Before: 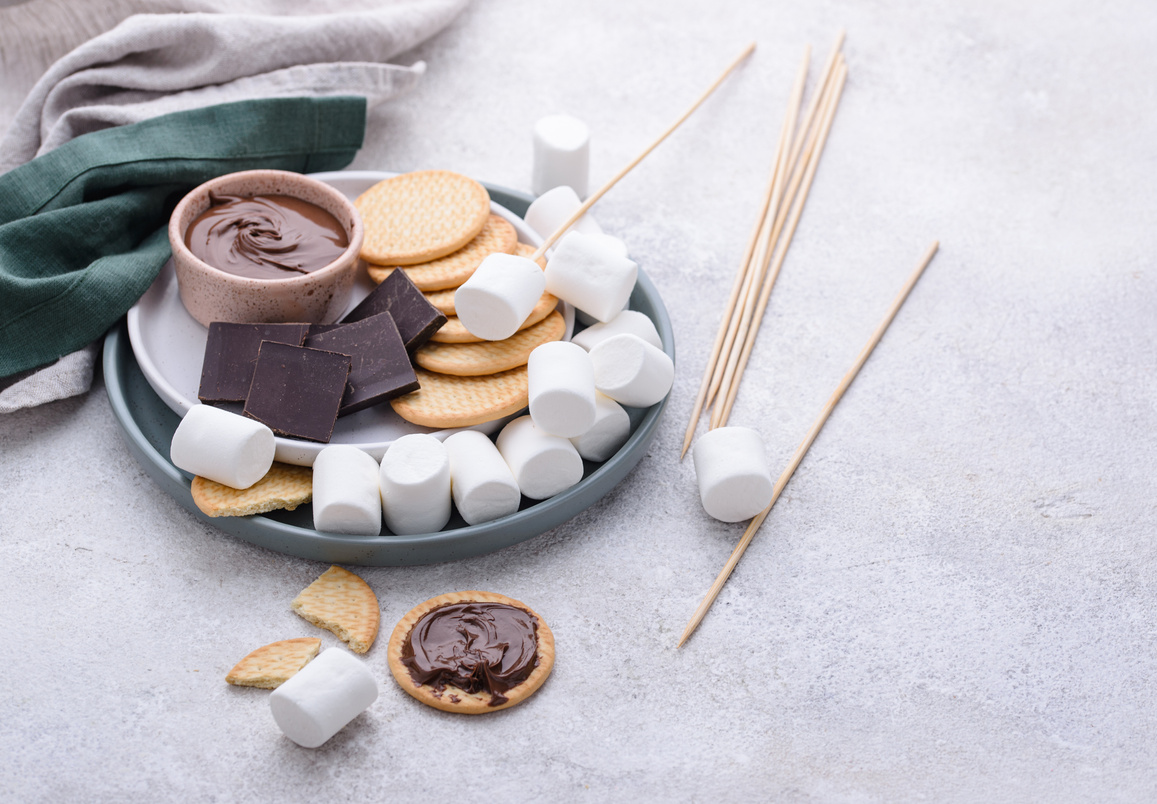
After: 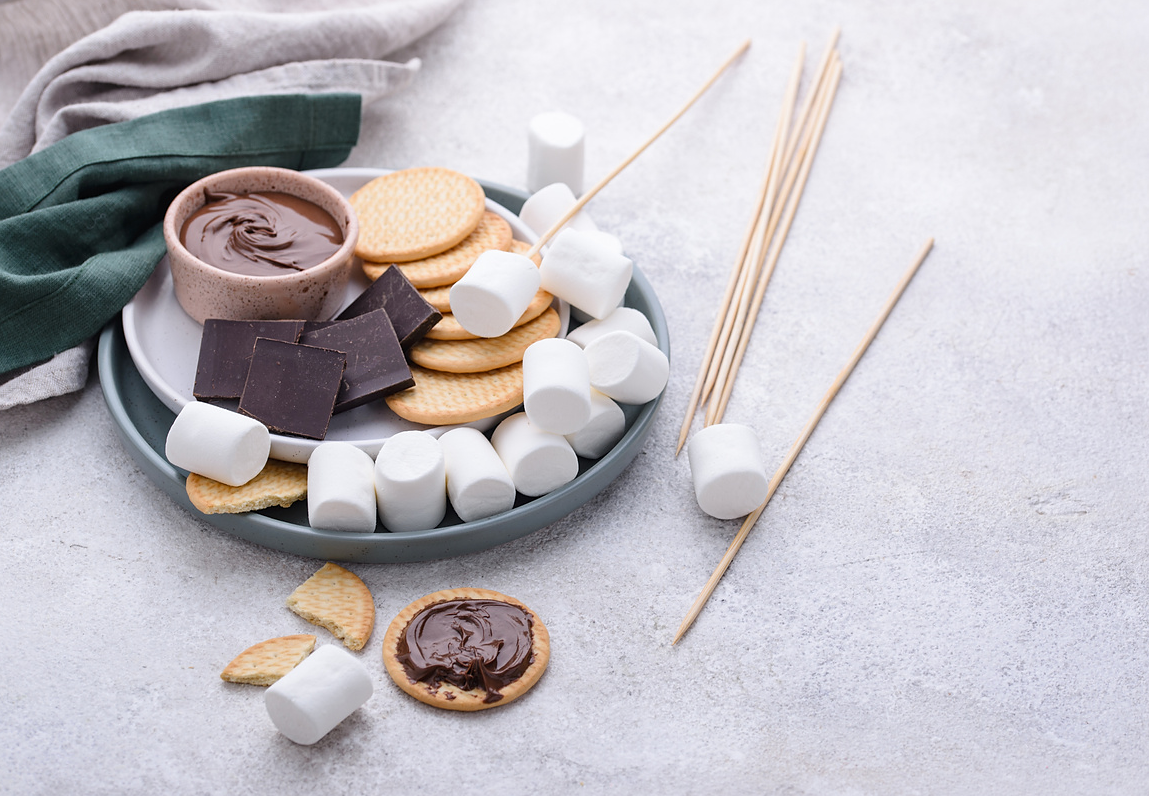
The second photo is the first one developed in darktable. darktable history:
sharpen: radius 1, threshold 1
crop: left 0.434%, top 0.485%, right 0.244%, bottom 0.386%
